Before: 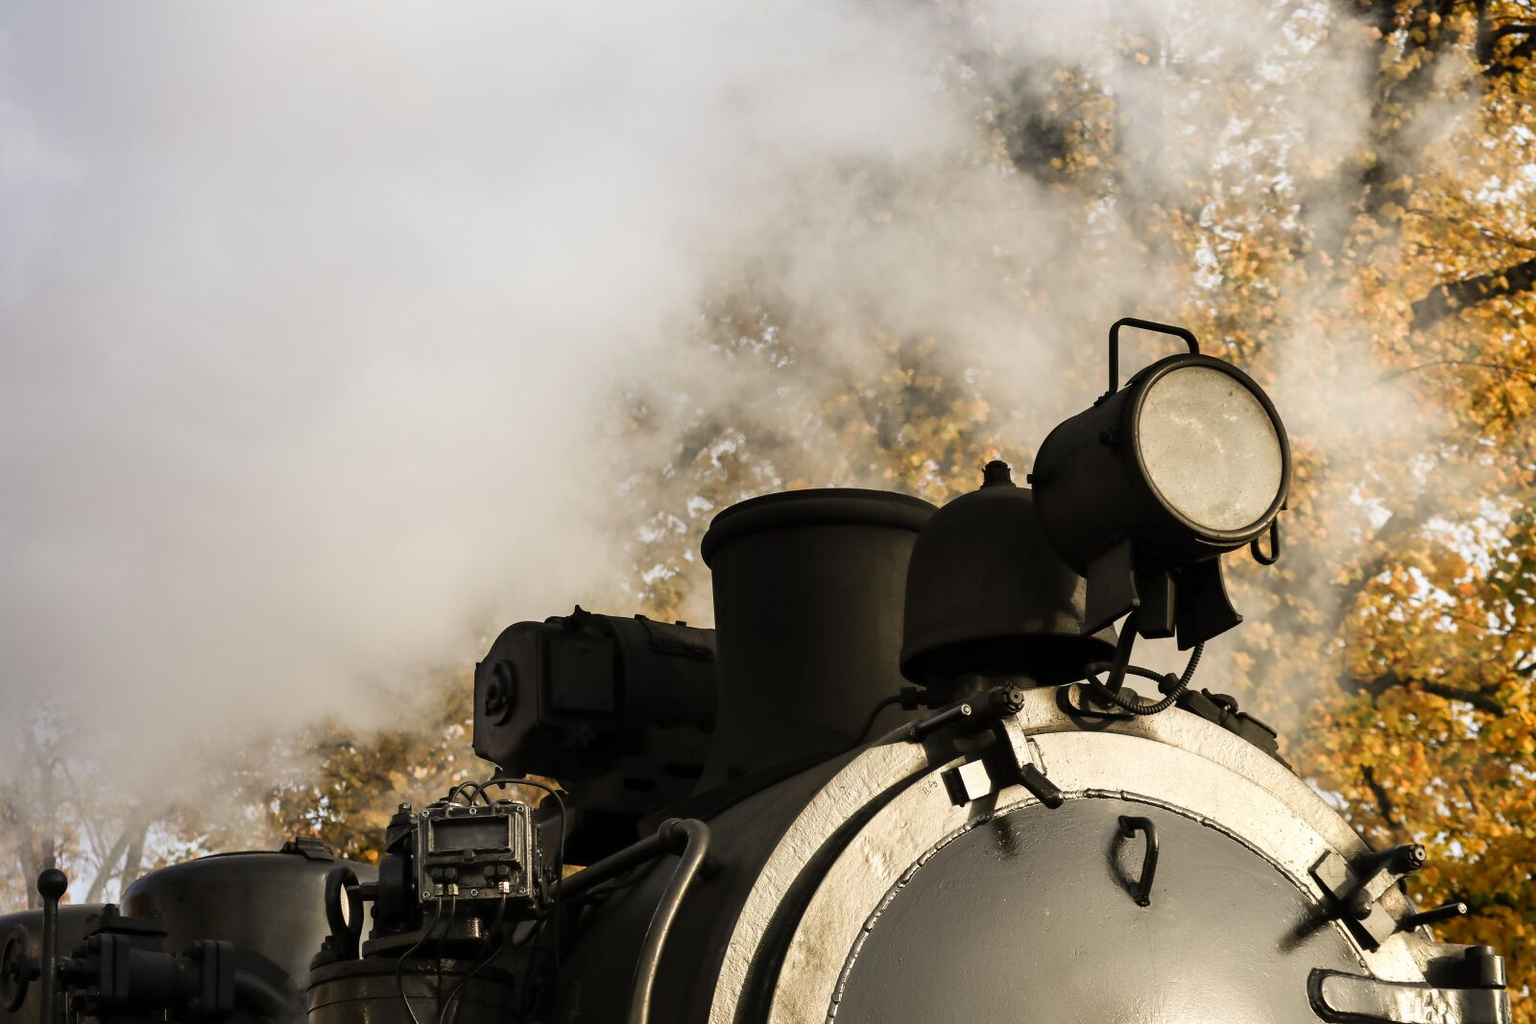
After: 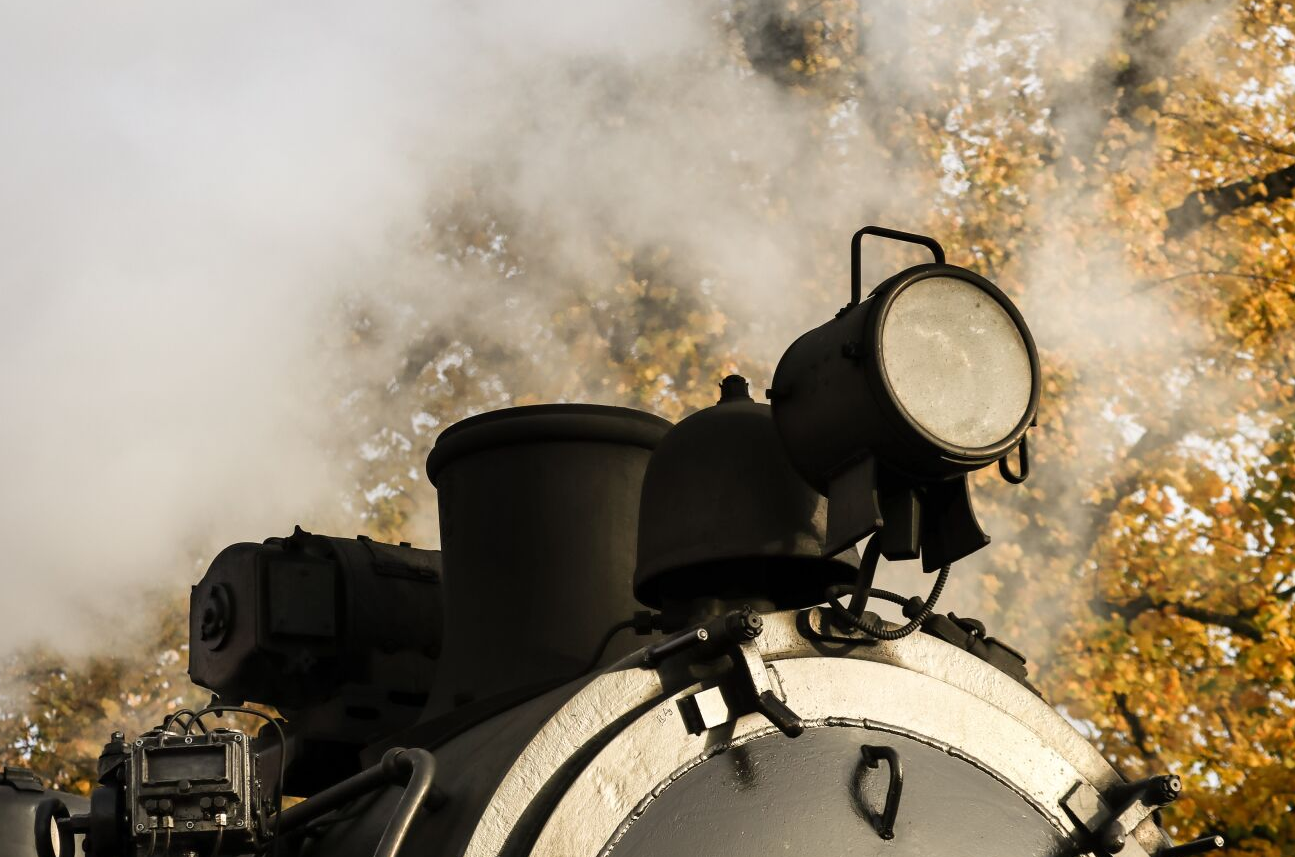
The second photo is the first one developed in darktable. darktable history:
crop: left 19.05%, top 9.896%, bottom 9.774%
